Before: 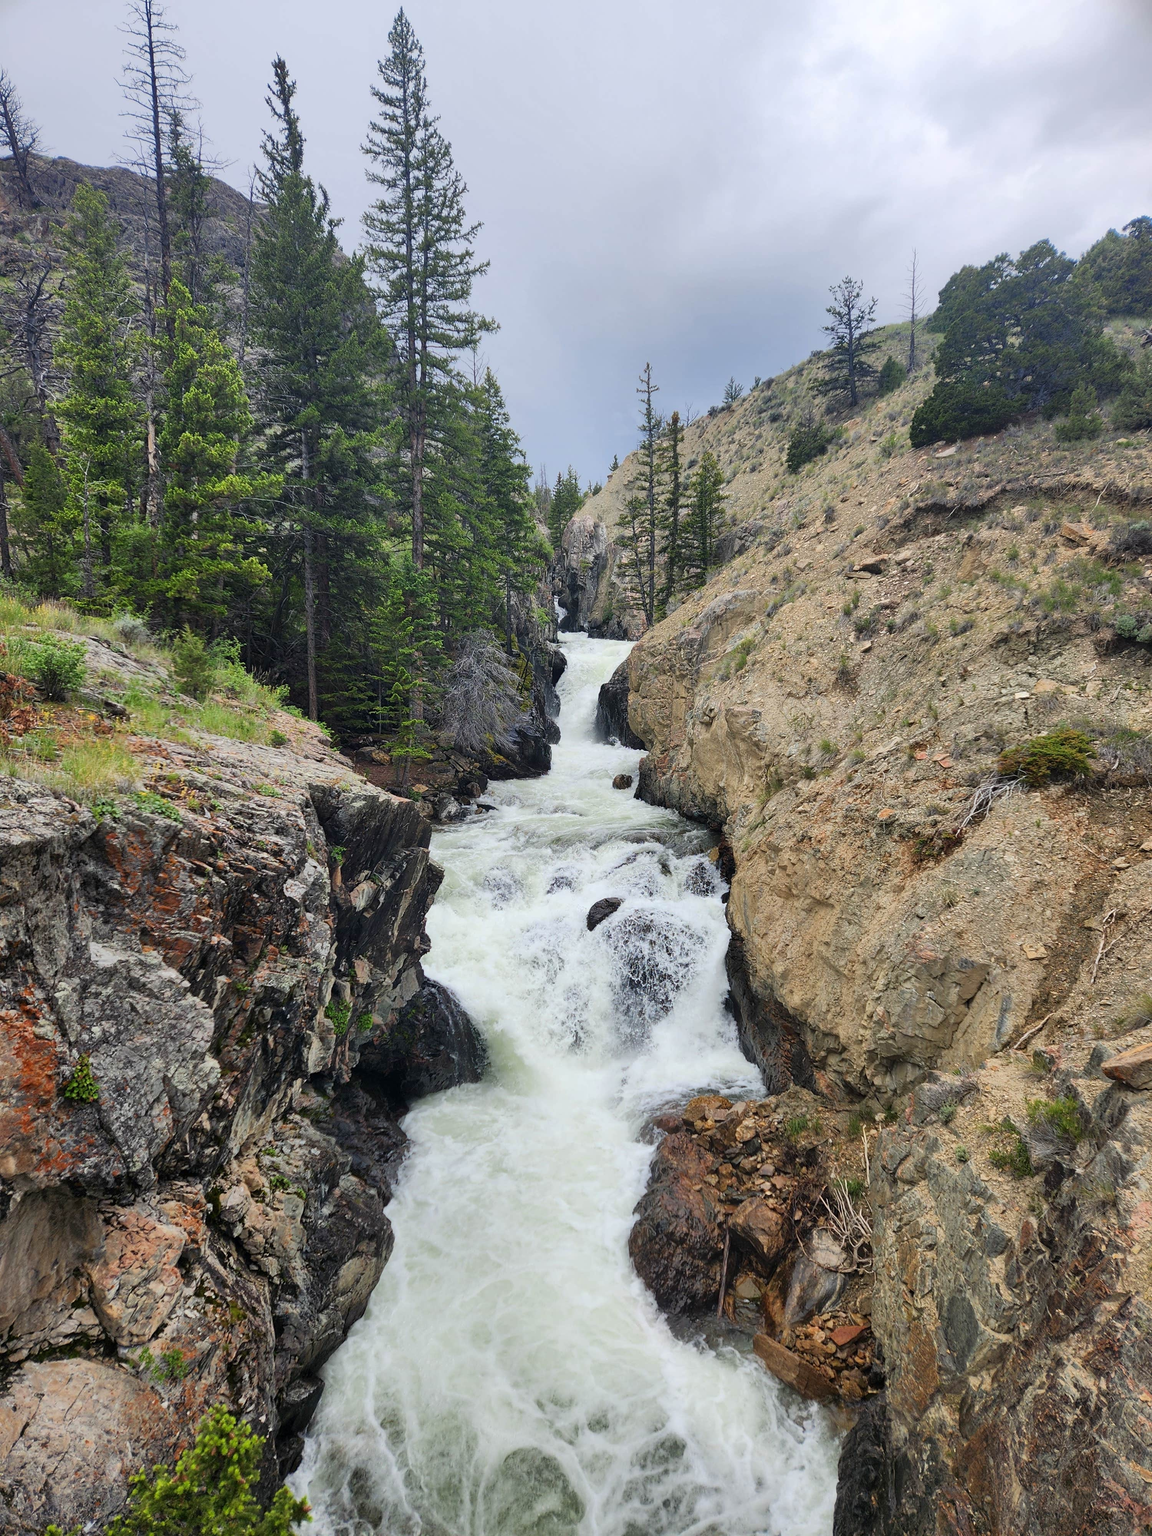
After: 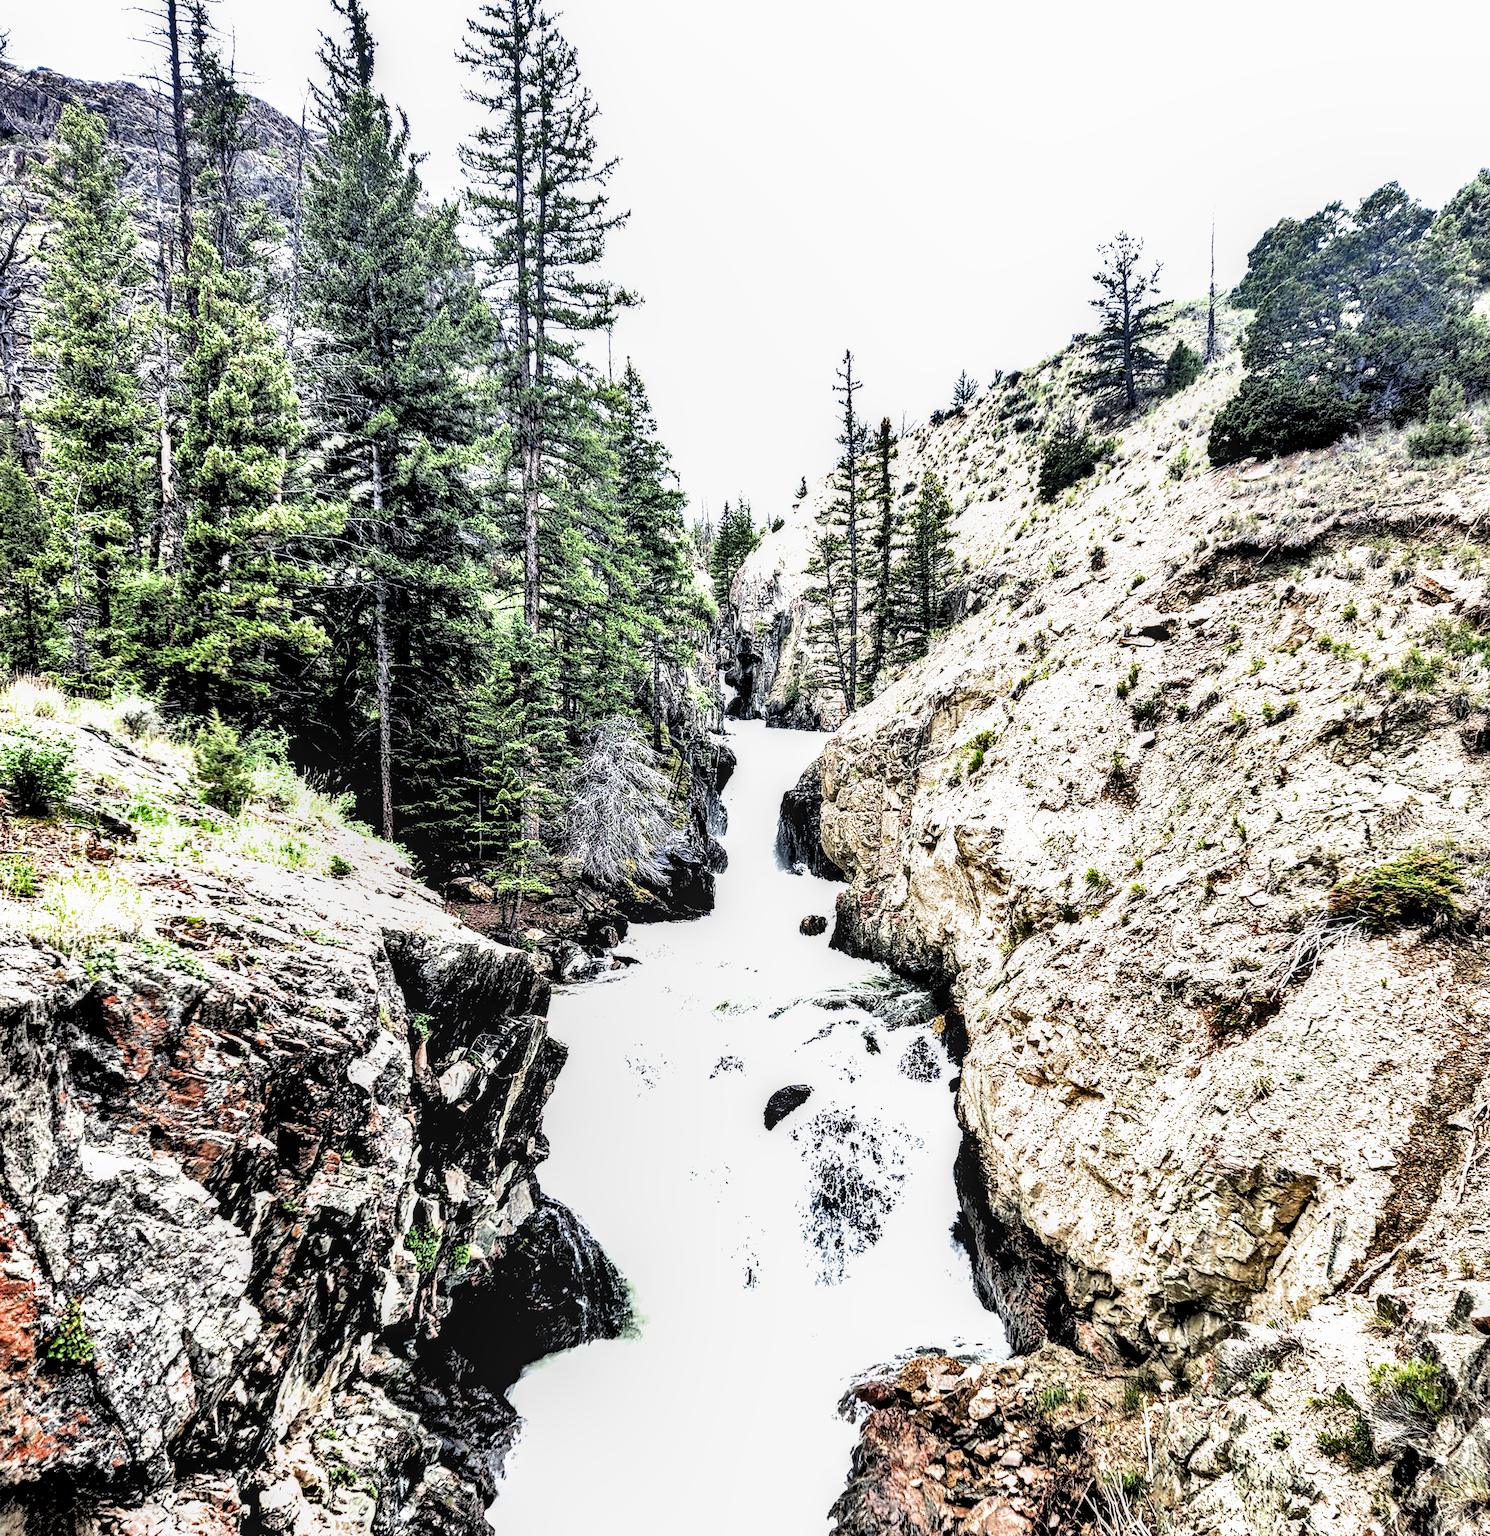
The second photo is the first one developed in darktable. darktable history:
shadows and highlights: shadows 24.34, highlights -77.99, soften with gaussian
local contrast: highlights 20%, detail 150%
crop: left 2.687%, top 7.053%, right 3.105%, bottom 20.134%
exposure: black level correction 0, exposure 1.473 EV, compensate highlight preservation false
filmic rgb: black relative exposure -1.08 EV, white relative exposure 2.05 EV, threshold 5.96 EV, hardness 1.56, contrast 2.246, enable highlight reconstruction true
